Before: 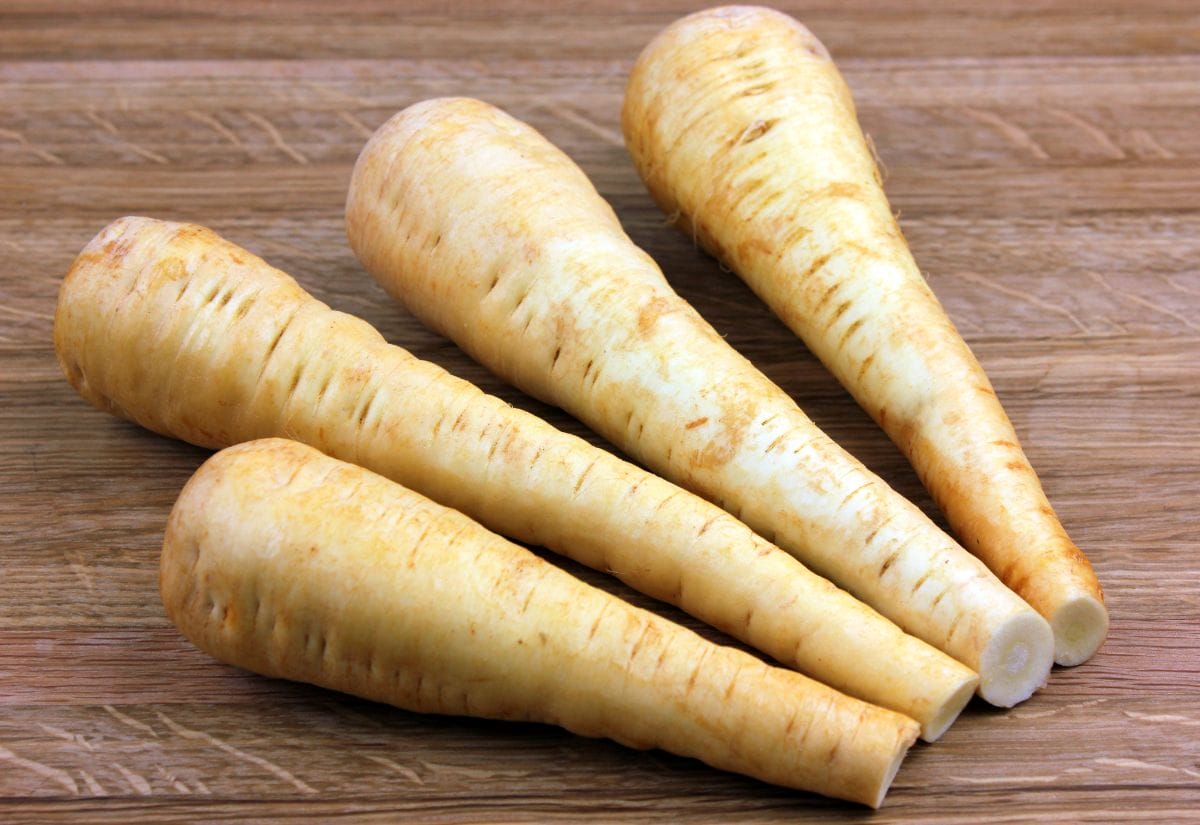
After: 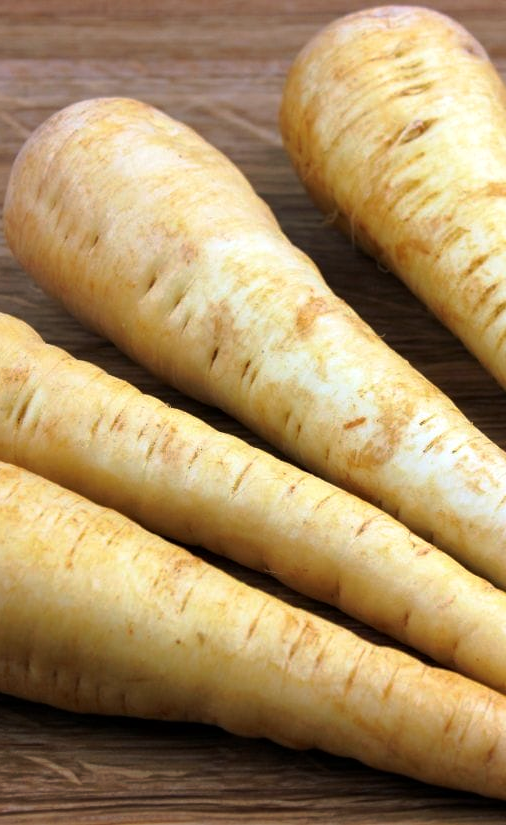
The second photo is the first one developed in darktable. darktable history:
crop: left 28.583%, right 29.231%
tone curve: curves: ch0 [(0, 0) (0.003, 0.002) (0.011, 0.009) (0.025, 0.021) (0.044, 0.037) (0.069, 0.058) (0.1, 0.084) (0.136, 0.114) (0.177, 0.149) (0.224, 0.188) (0.277, 0.232) (0.335, 0.281) (0.399, 0.341) (0.468, 0.416) (0.543, 0.496) (0.623, 0.574) (0.709, 0.659) (0.801, 0.754) (0.898, 0.876) (1, 1)], preserve colors none
tone equalizer: -8 EV -1.84 EV, -7 EV -1.16 EV, -6 EV -1.62 EV, smoothing diameter 25%, edges refinement/feathering 10, preserve details guided filter
